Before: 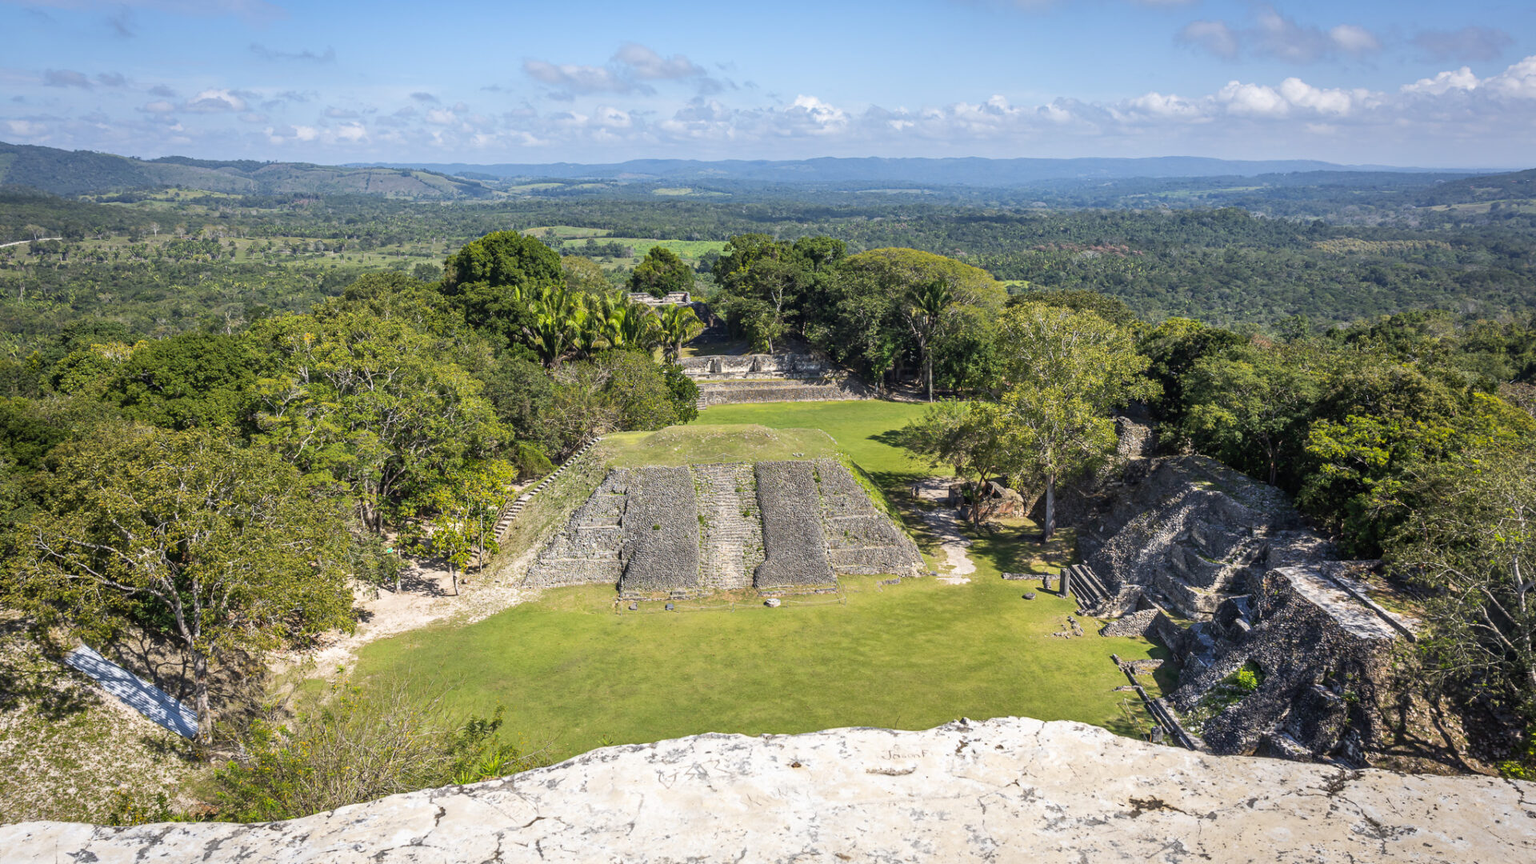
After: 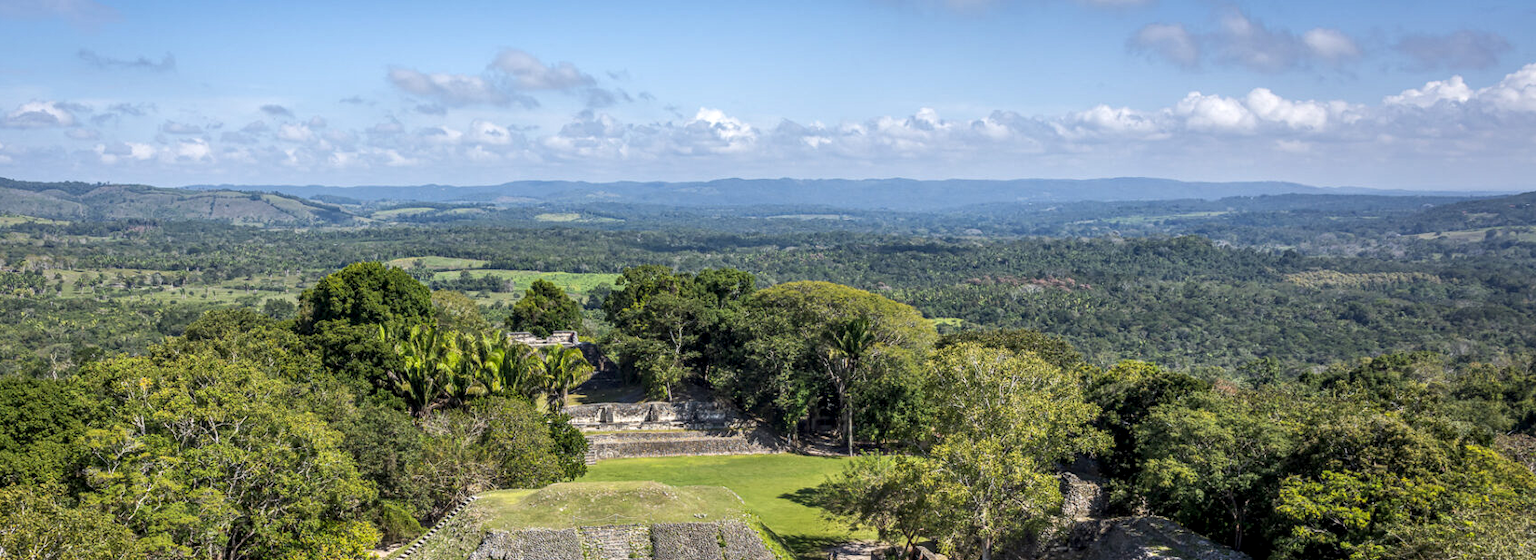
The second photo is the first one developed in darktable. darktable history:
local contrast: detail 130%
crop and rotate: left 11.812%, bottom 42.776%
